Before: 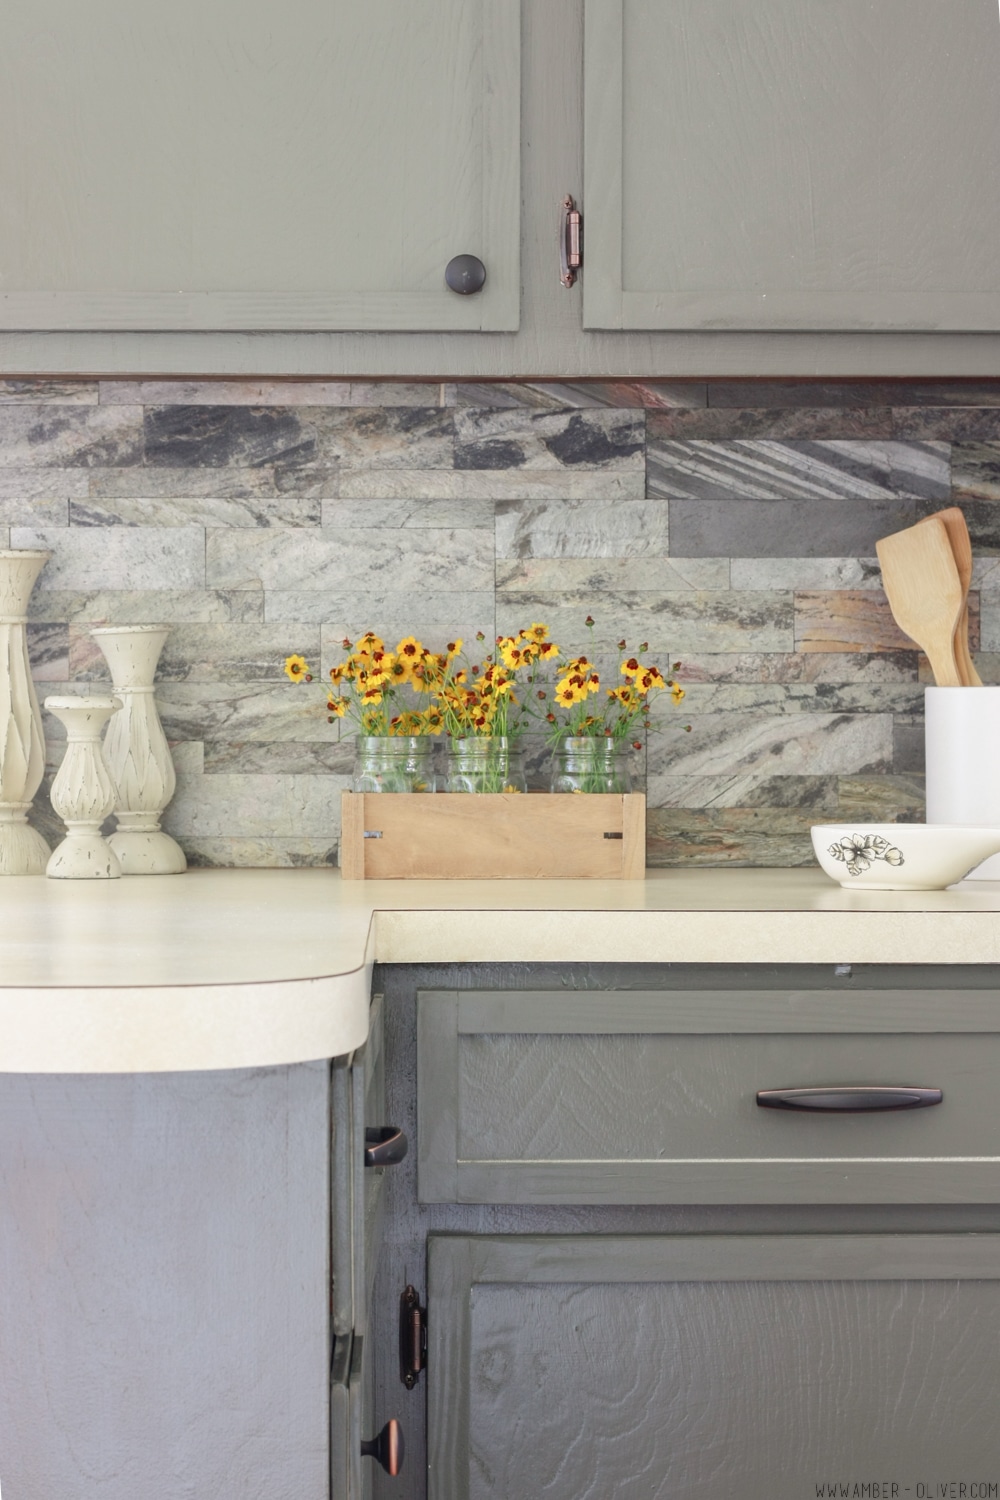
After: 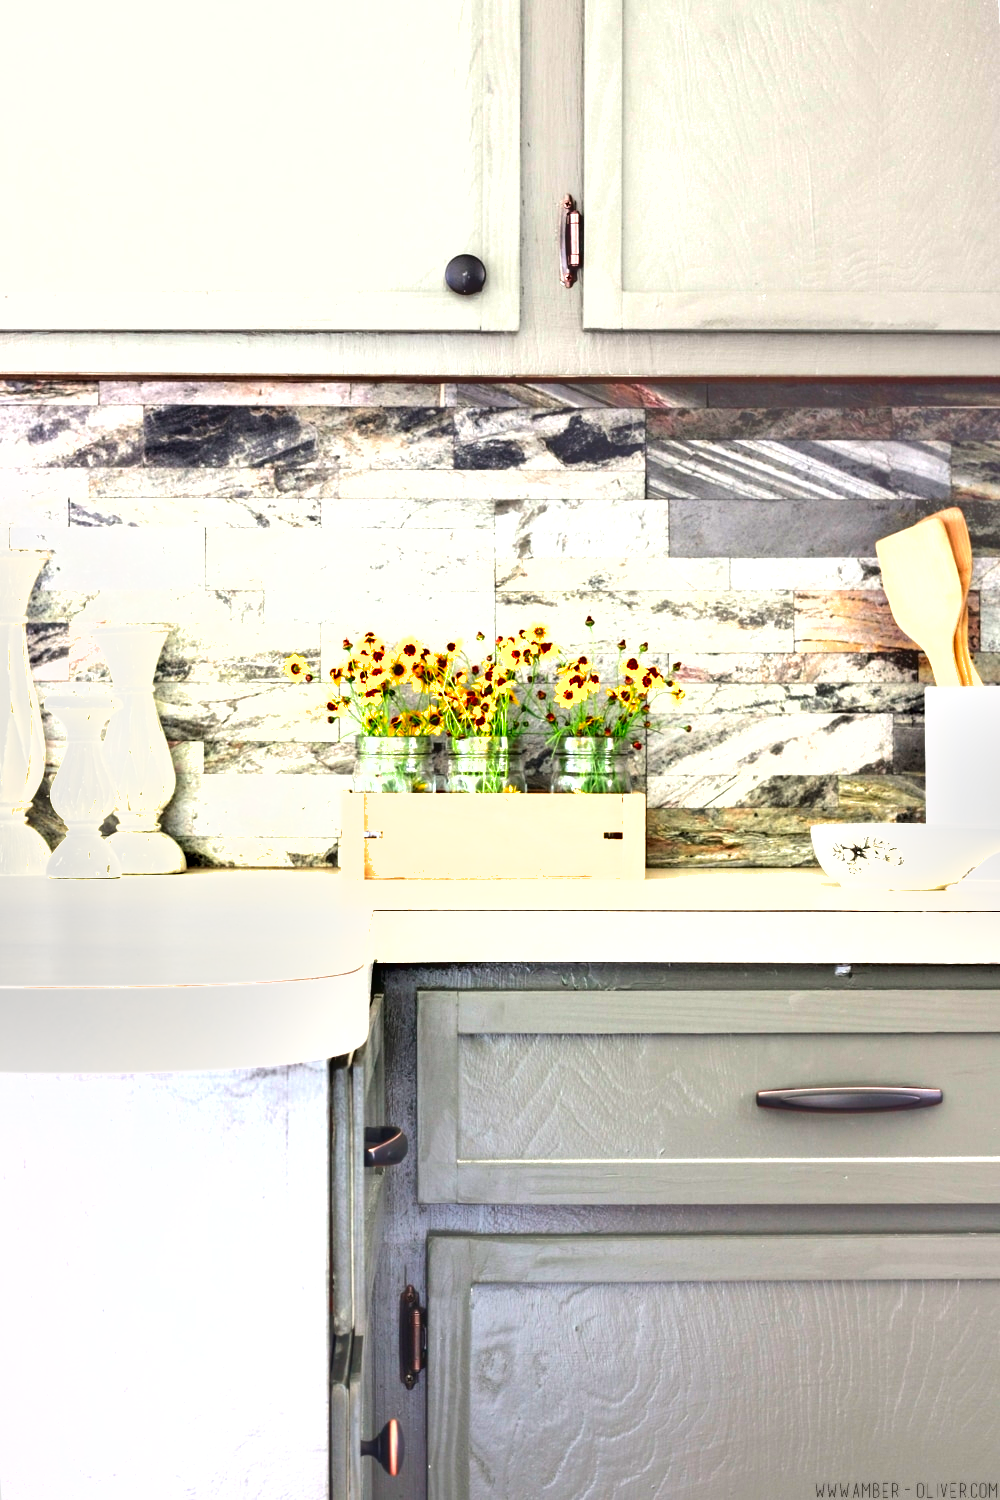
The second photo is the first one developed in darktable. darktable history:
exposure: black level correction 0, exposure 1.45 EV, compensate exposure bias true, compensate highlight preservation false
shadows and highlights: shadows 25, highlights -48, soften with gaussian
color balance rgb: perceptual saturation grading › global saturation -3%
color correction: saturation 1.32
